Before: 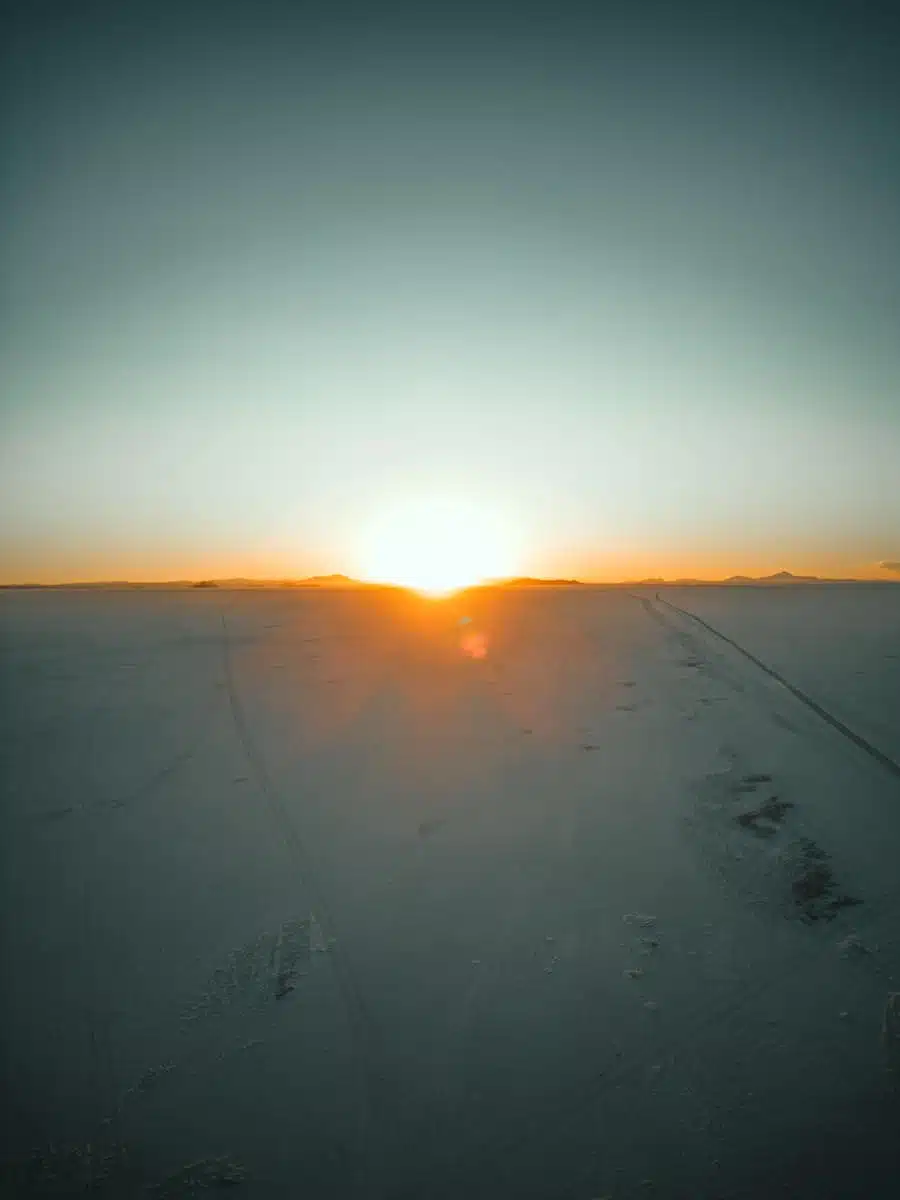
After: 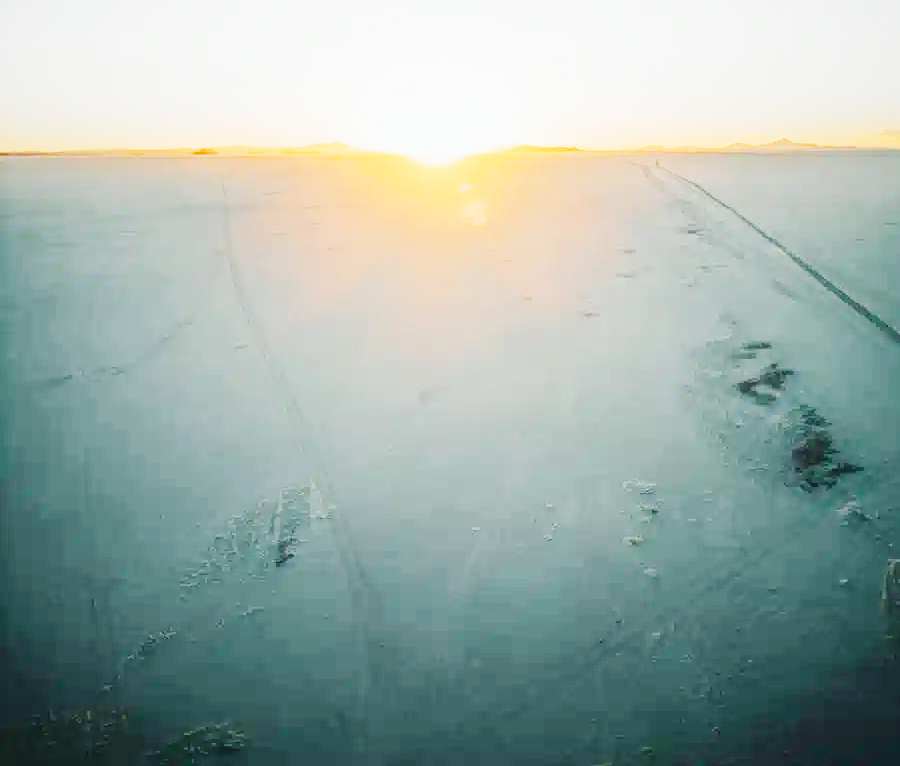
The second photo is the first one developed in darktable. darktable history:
tone curve: curves: ch0 [(0, 0.005) (0.103, 0.097) (0.18, 0.207) (0.384, 0.465) (0.491, 0.585) (0.629, 0.726) (0.84, 0.866) (1, 0.947)]; ch1 [(0, 0) (0.172, 0.123) (0.324, 0.253) (0.396, 0.388) (0.478, 0.461) (0.499, 0.497) (0.532, 0.515) (0.57, 0.584) (0.635, 0.675) (0.805, 0.892) (1, 1)]; ch2 [(0, 0) (0.411, 0.424) (0.496, 0.501) (0.515, 0.507) (0.553, 0.562) (0.604, 0.642) (0.708, 0.768) (0.839, 0.916) (1, 1)], preserve colors none
base curve: curves: ch0 [(0, 0) (0.028, 0.03) (0.121, 0.232) (0.46, 0.748) (0.859, 0.968) (1, 1)], preserve colors none
exposure: exposure 1.001 EV, compensate highlight preservation false
tone equalizer: -8 EV -0.392 EV, -7 EV -0.362 EV, -6 EV -0.341 EV, -5 EV -0.203 EV, -3 EV 0.191 EV, -2 EV 0.304 EV, -1 EV 0.363 EV, +0 EV 0.399 EV, edges refinement/feathering 500, mask exposure compensation -1.57 EV, preserve details no
crop and rotate: top 36.107%
contrast brightness saturation: contrast 0.049
